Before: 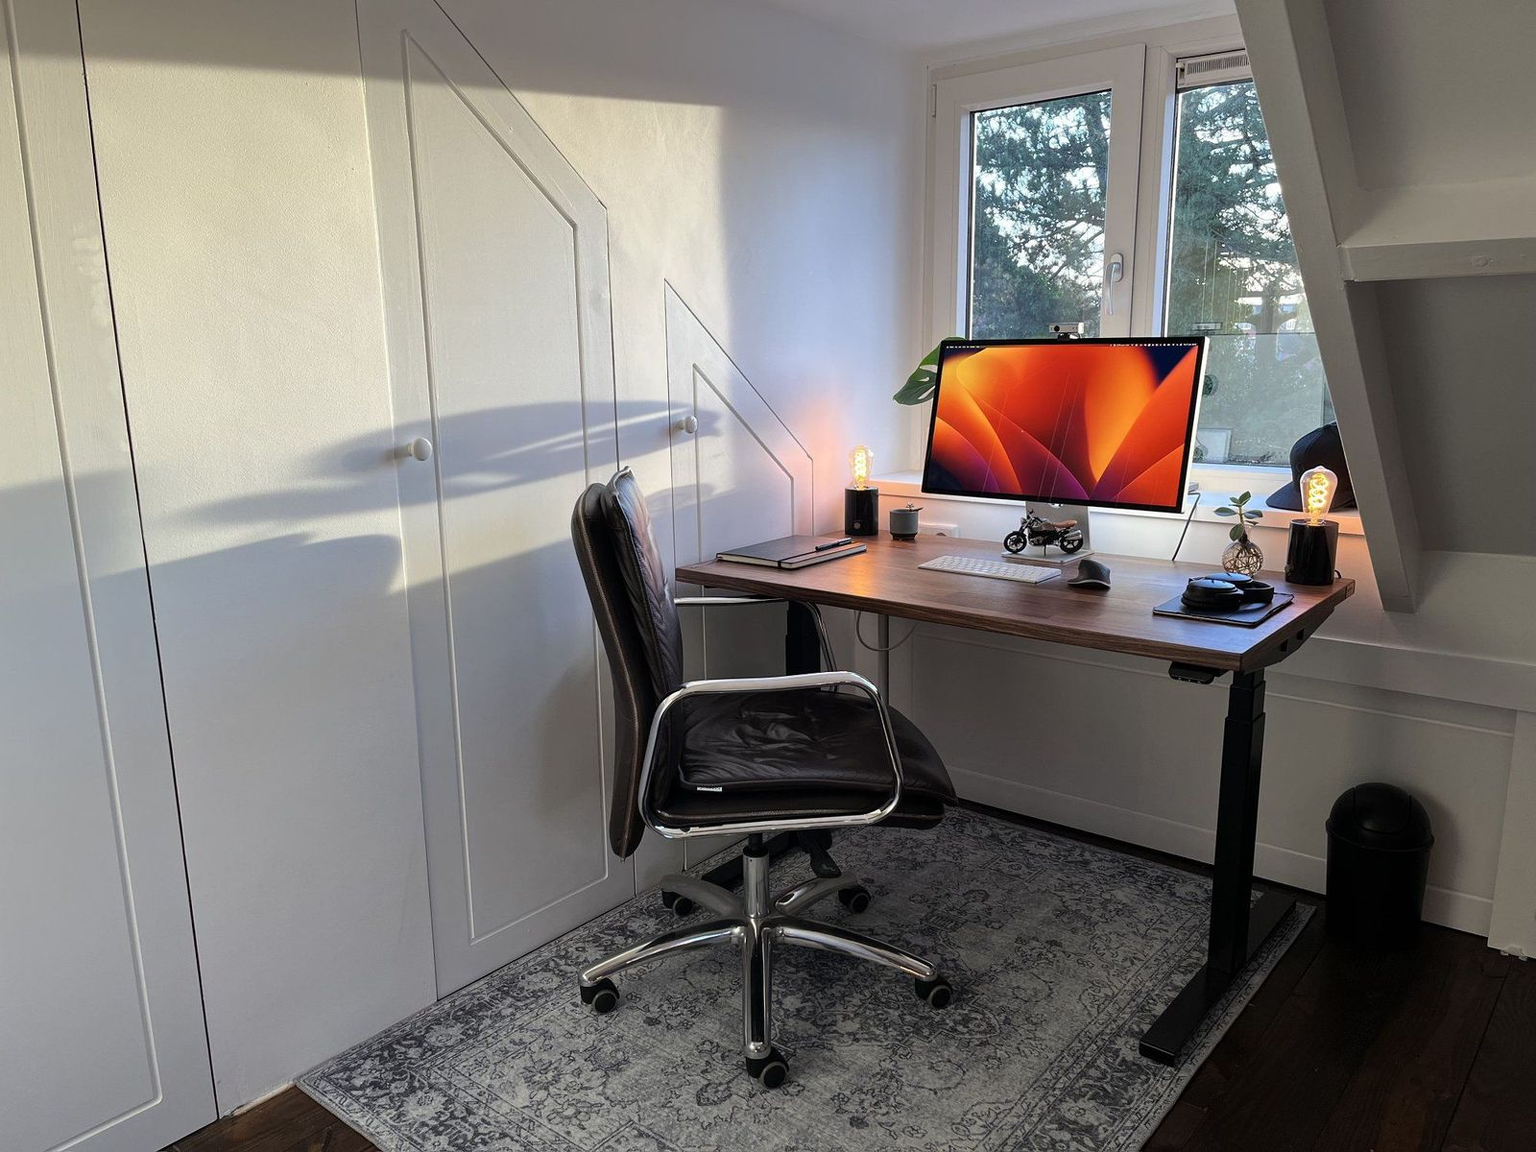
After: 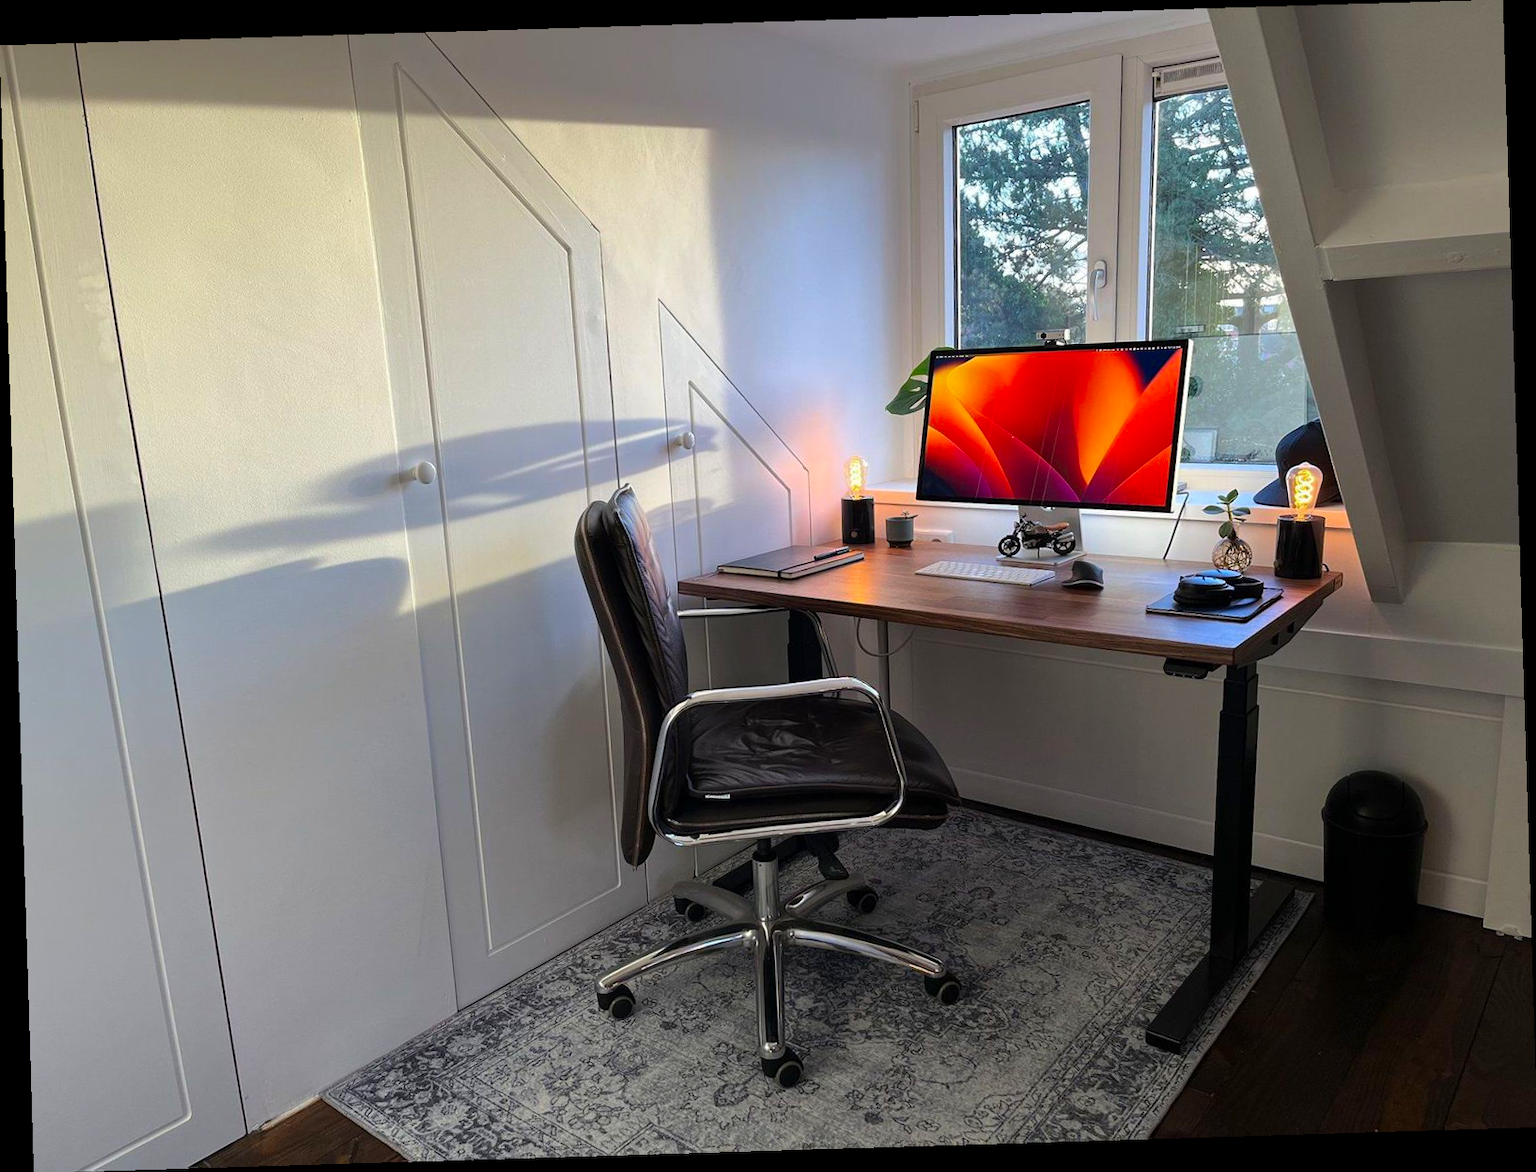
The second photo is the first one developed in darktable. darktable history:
rotate and perspective: rotation -1.75°, automatic cropping off
color correction: saturation 1.34
